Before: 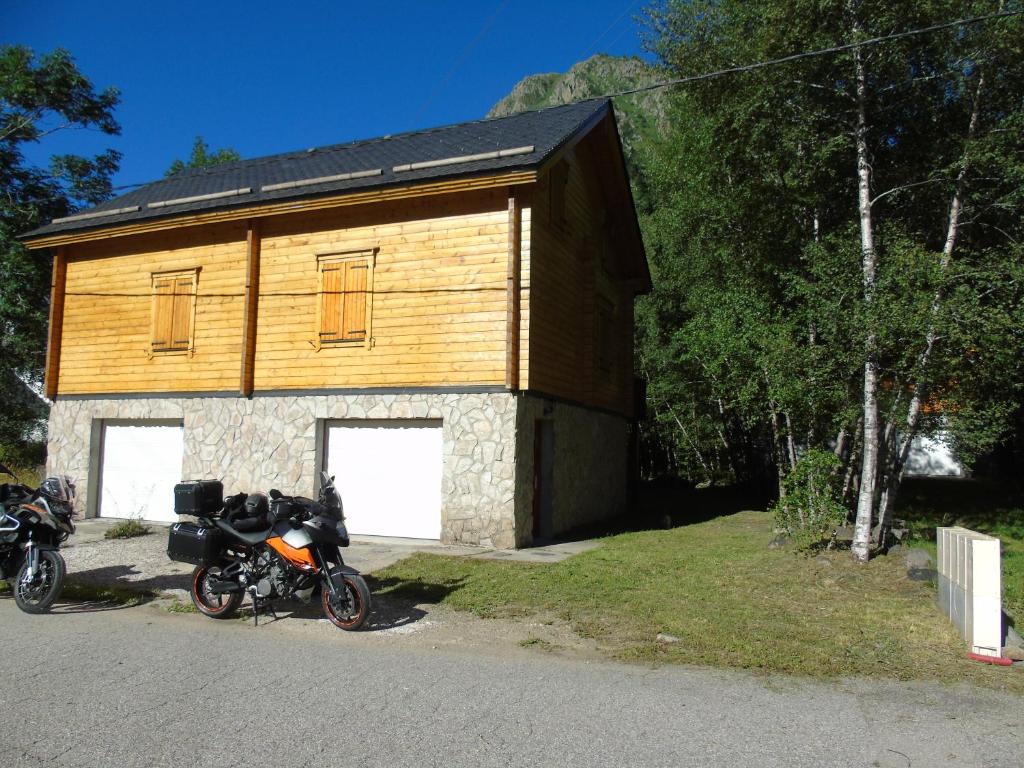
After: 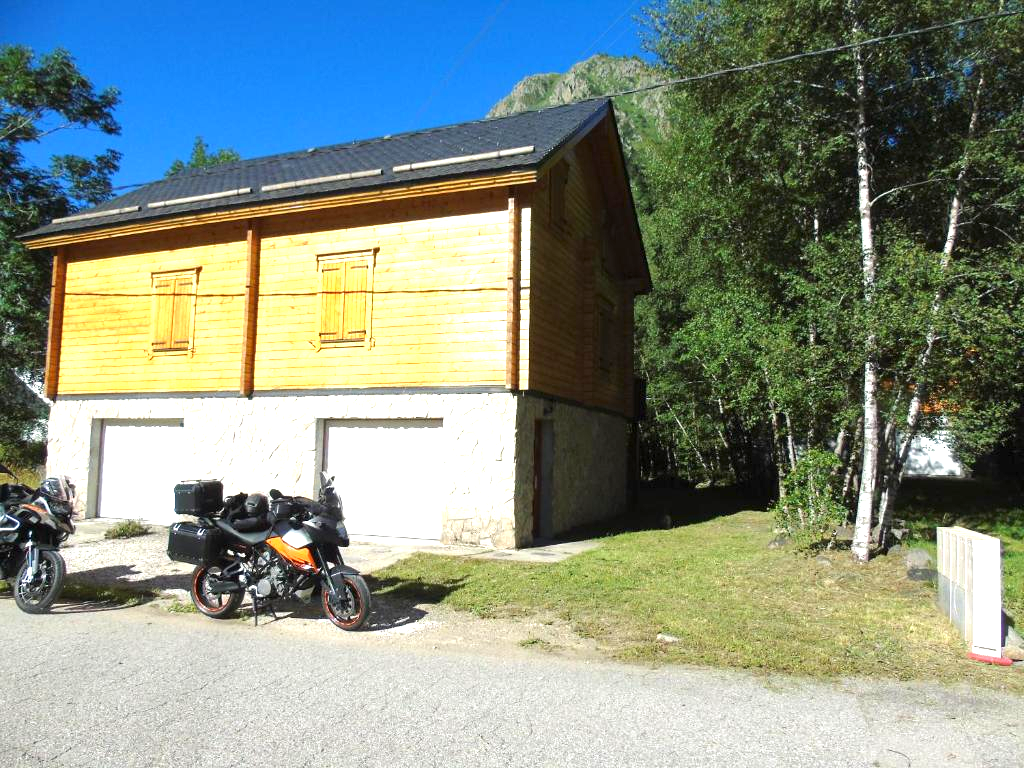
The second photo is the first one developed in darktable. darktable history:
exposure: exposure 1.139 EV, compensate highlight preservation false
